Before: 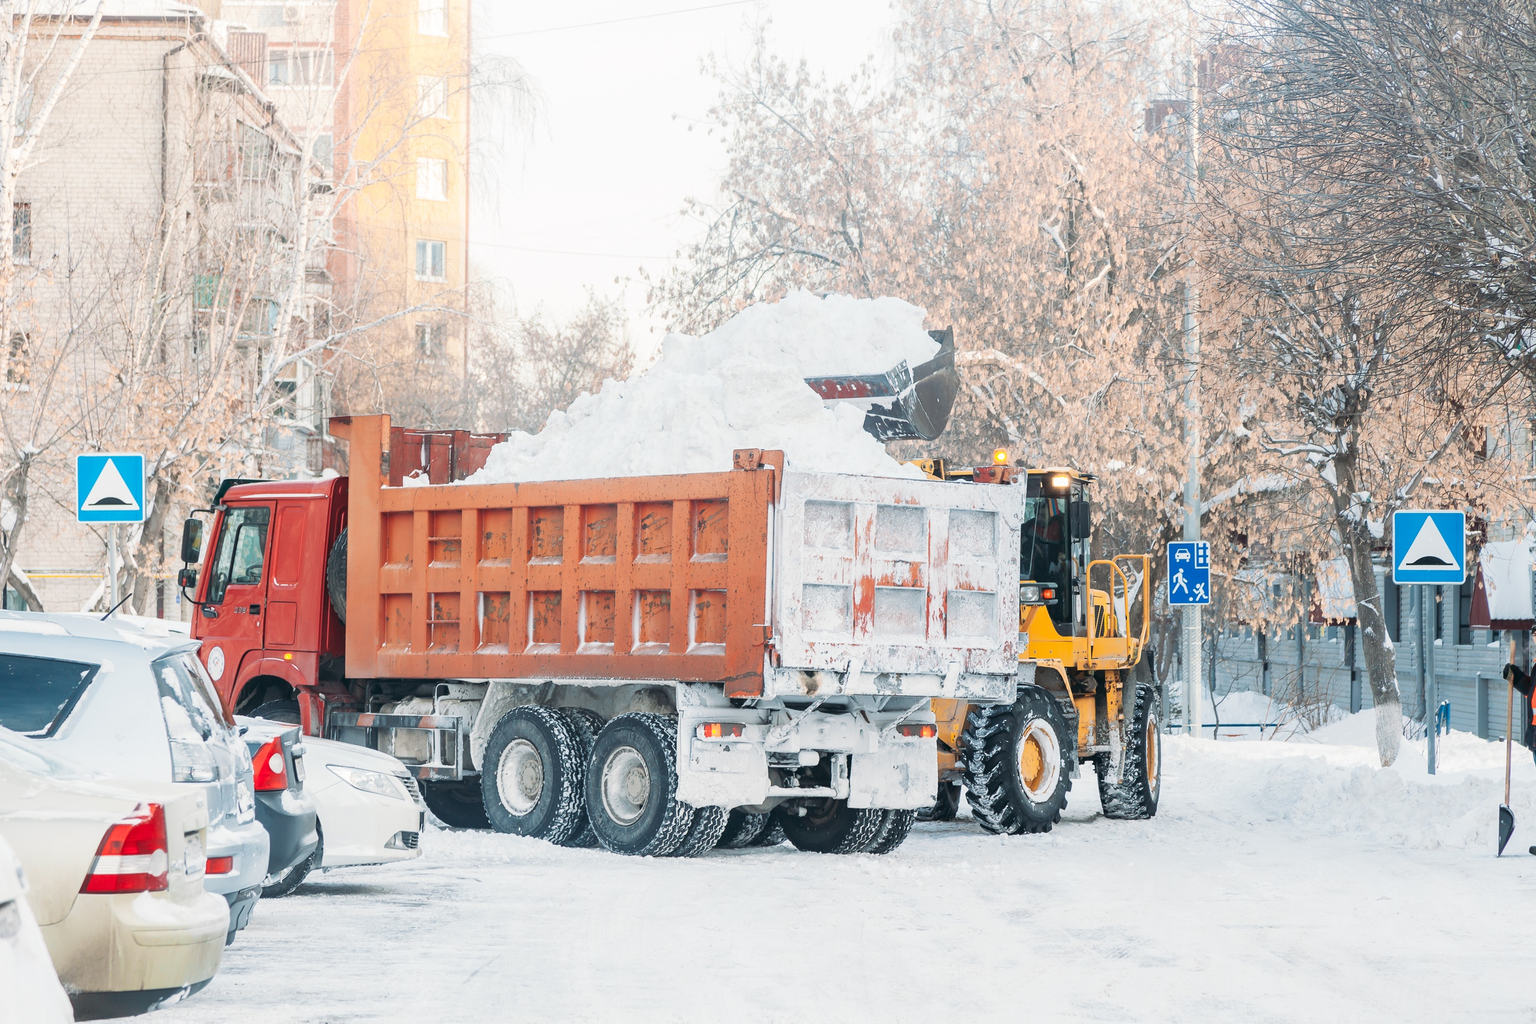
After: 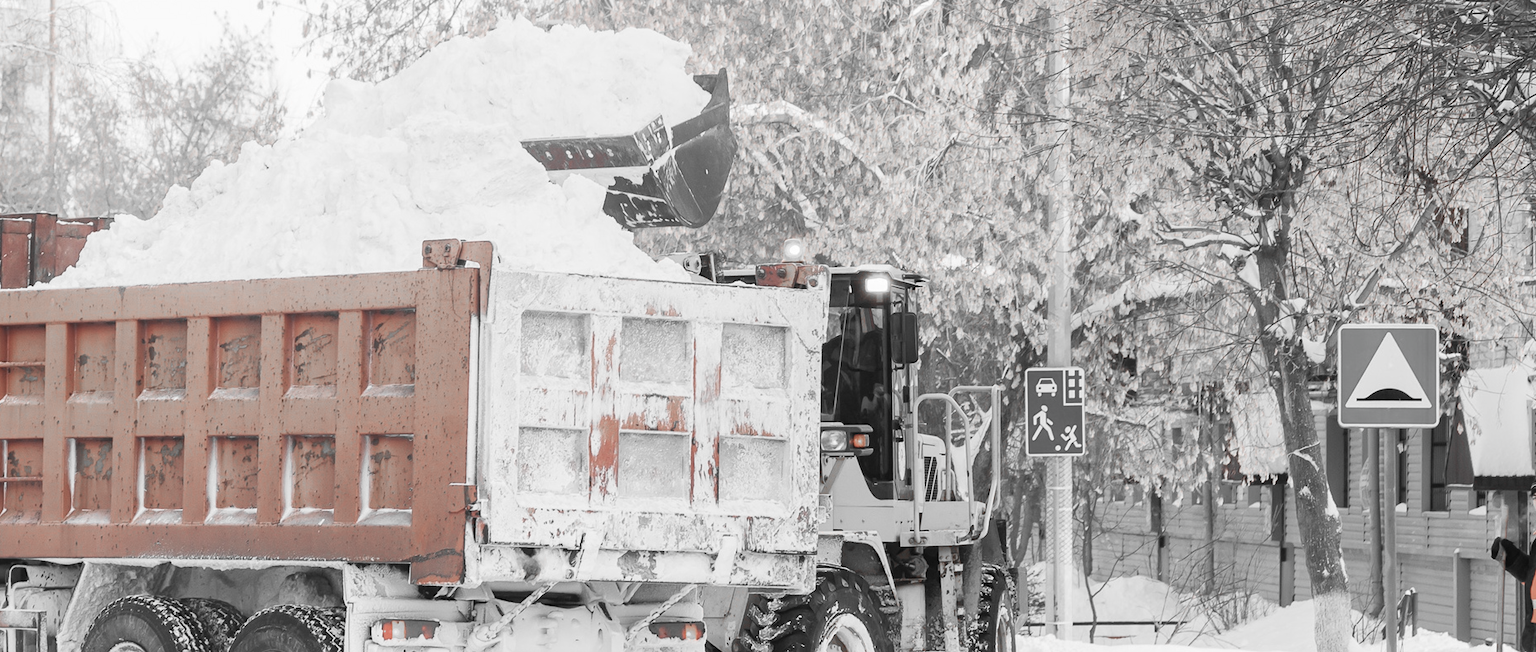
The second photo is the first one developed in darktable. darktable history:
crop and rotate: left 27.938%, top 27.046%, bottom 27.046%
color zones: curves: ch1 [(0, 0.006) (0.094, 0.285) (0.171, 0.001) (0.429, 0.001) (0.571, 0.003) (0.714, 0.004) (0.857, 0.004) (1, 0.006)]
